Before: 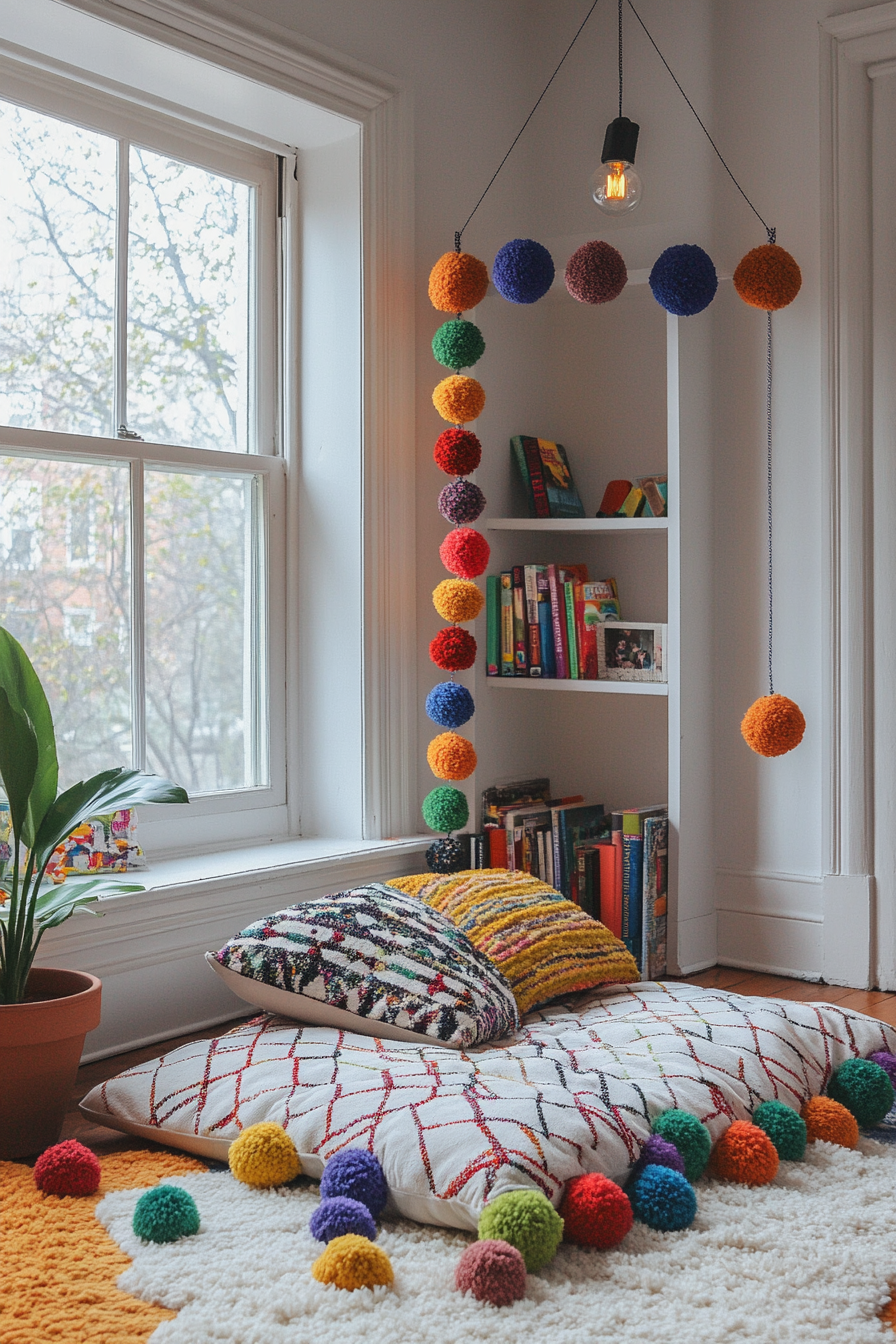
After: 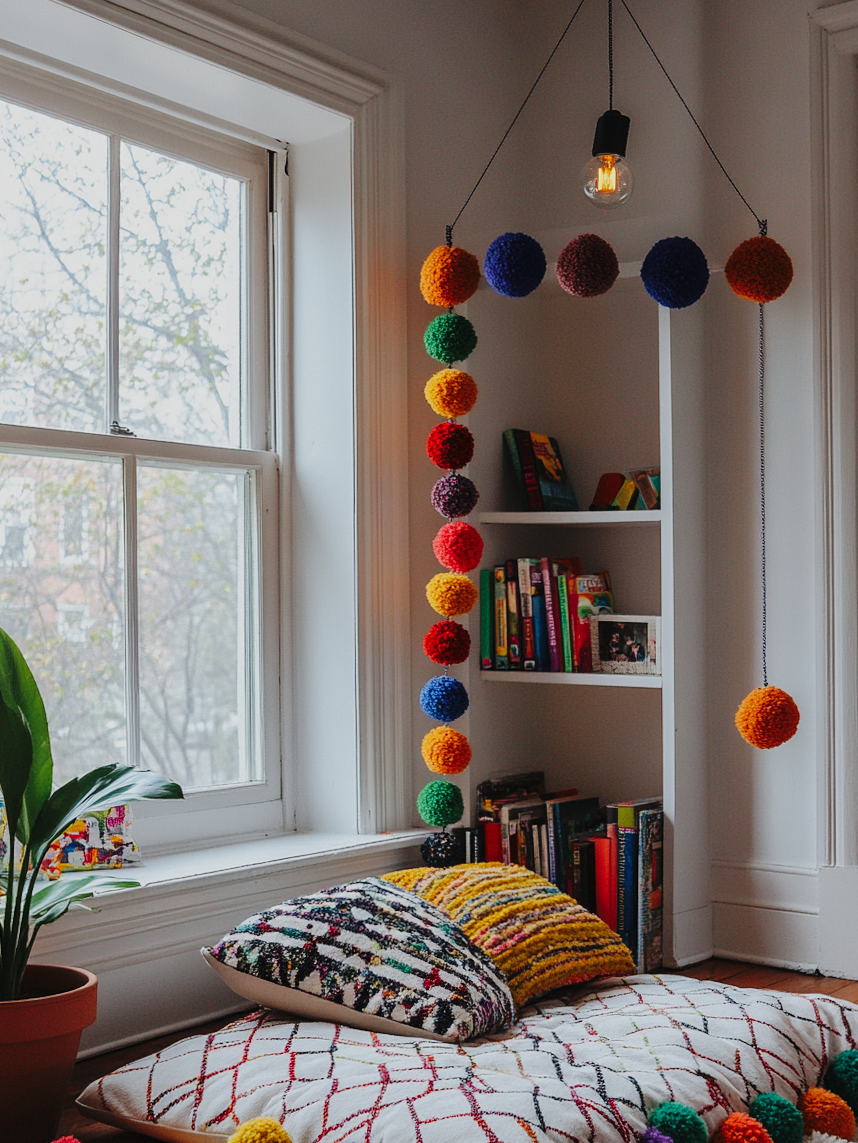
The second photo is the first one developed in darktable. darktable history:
tone curve: curves: ch0 [(0, 0) (0.003, 0.003) (0.011, 0.011) (0.025, 0.026) (0.044, 0.046) (0.069, 0.072) (0.1, 0.103) (0.136, 0.141) (0.177, 0.184) (0.224, 0.233) (0.277, 0.287) (0.335, 0.348) (0.399, 0.414) (0.468, 0.486) (0.543, 0.563) (0.623, 0.647) (0.709, 0.736) (0.801, 0.831) (0.898, 0.92) (1, 1)], color space Lab, independent channels, preserve colors none
exposure: exposure -0.905 EV, compensate highlight preservation false
crop and rotate: angle 0.355°, left 0.255%, right 2.994%, bottom 14.125%
base curve: curves: ch0 [(0, 0) (0.036, 0.025) (0.121, 0.166) (0.206, 0.329) (0.605, 0.79) (1, 1)], preserve colors none
